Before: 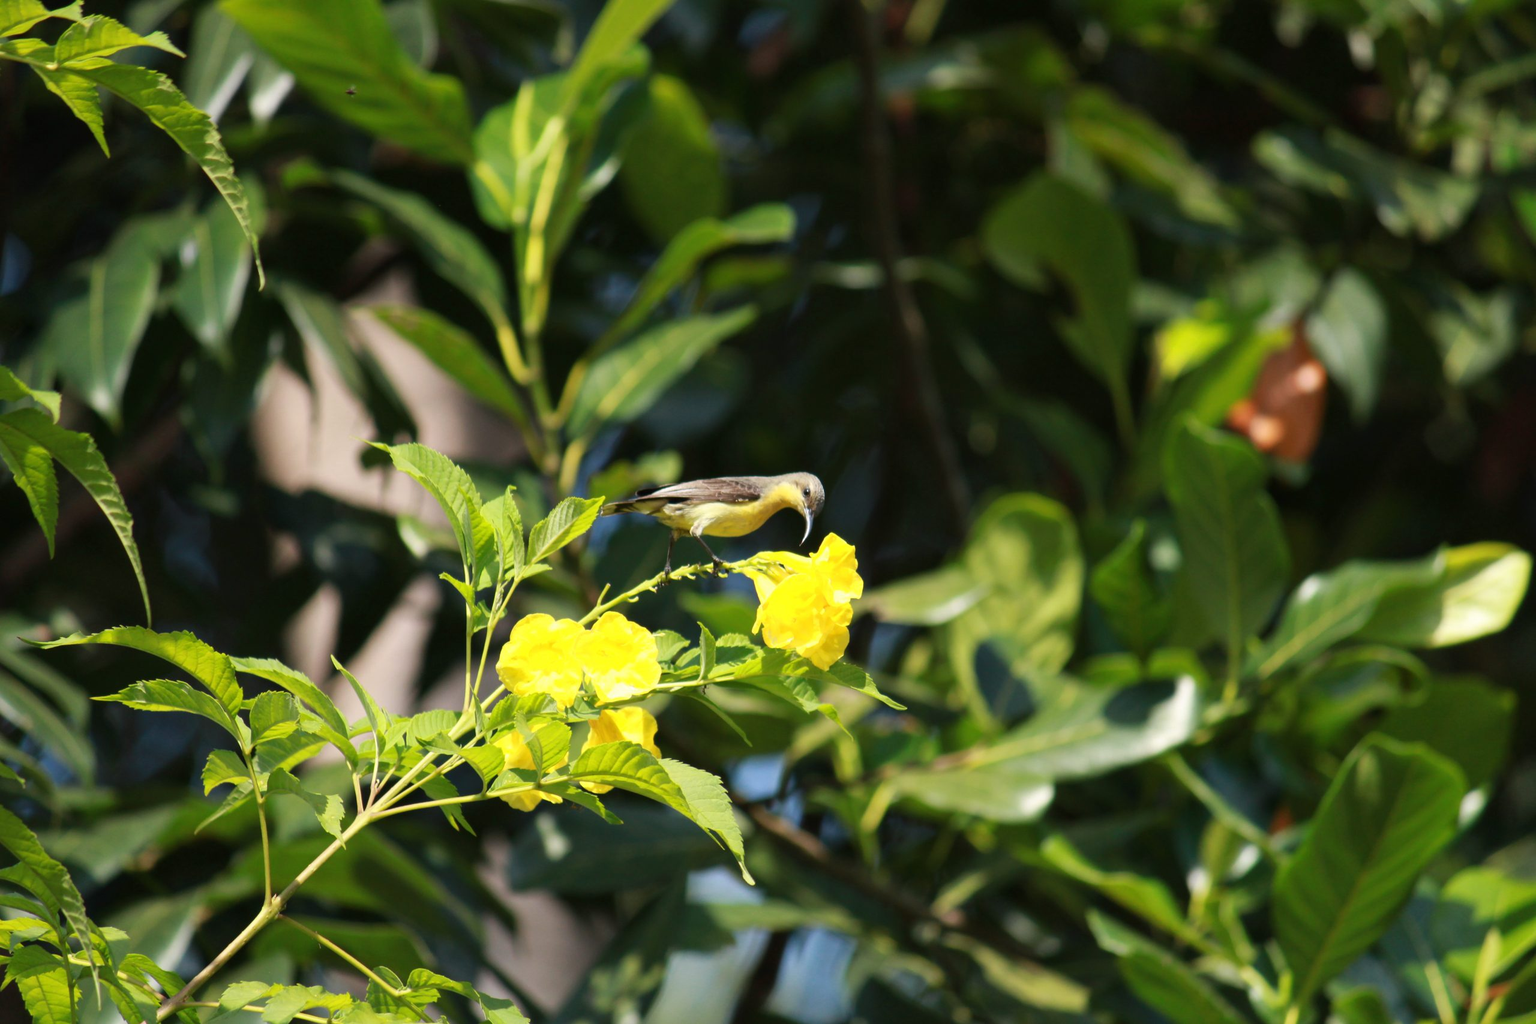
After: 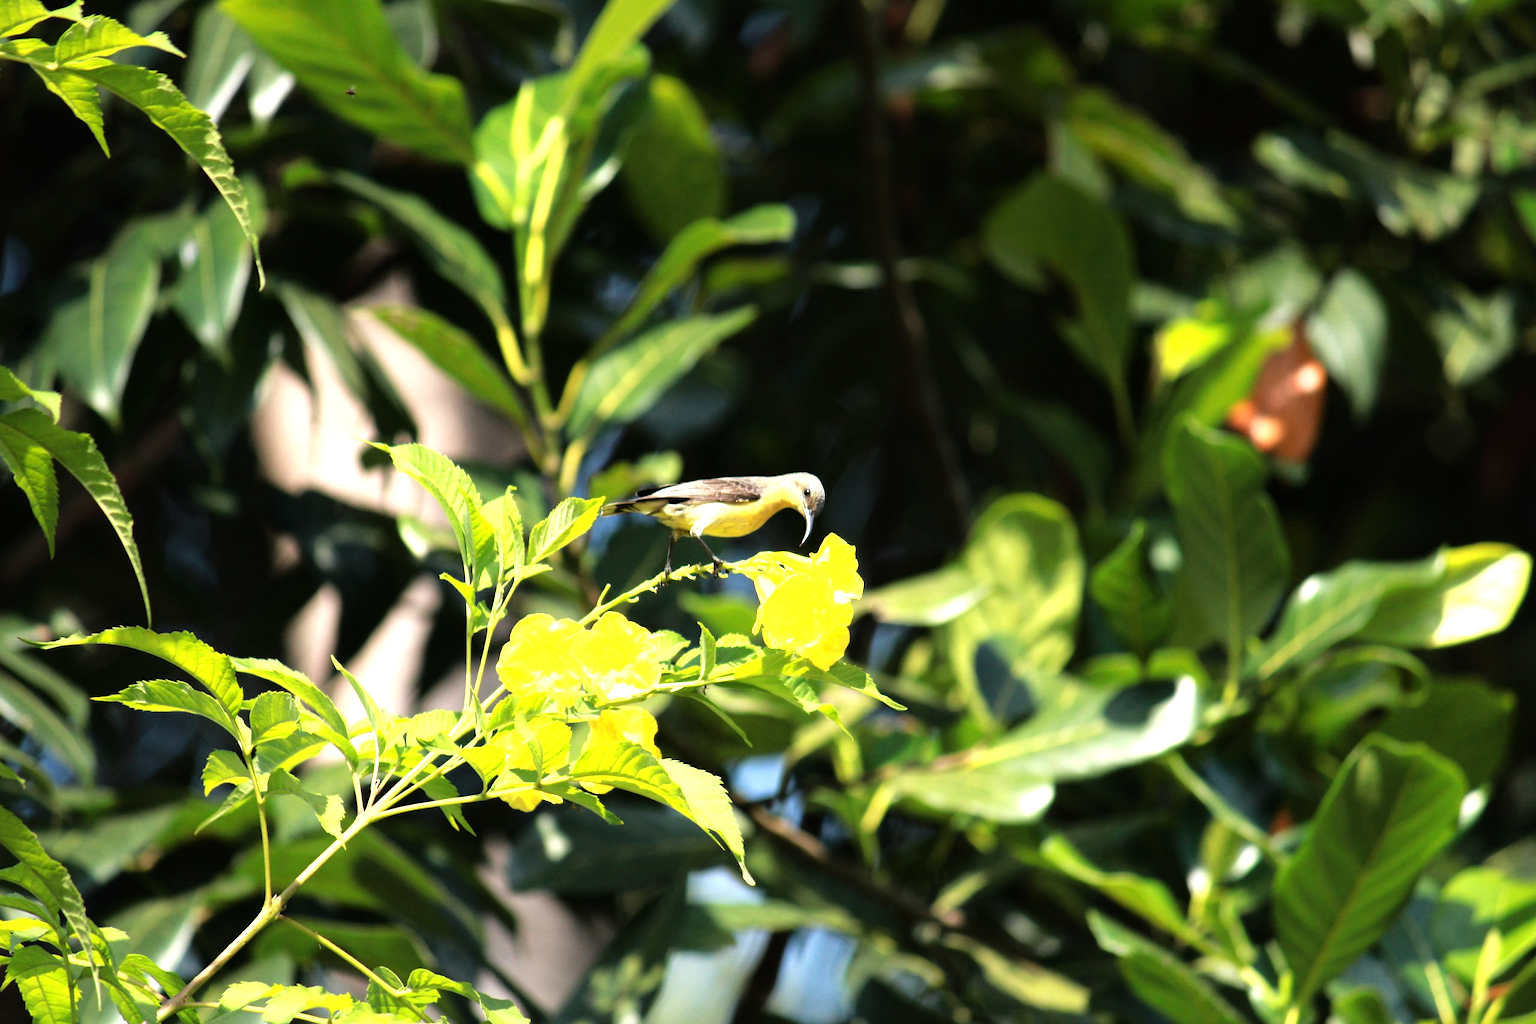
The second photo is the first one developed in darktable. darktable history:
tone equalizer: -8 EV -1.07 EV, -7 EV -1 EV, -6 EV -0.904 EV, -5 EV -0.593 EV, -3 EV 0.593 EV, -2 EV 0.843 EV, -1 EV 1.01 EV, +0 EV 1.07 EV
